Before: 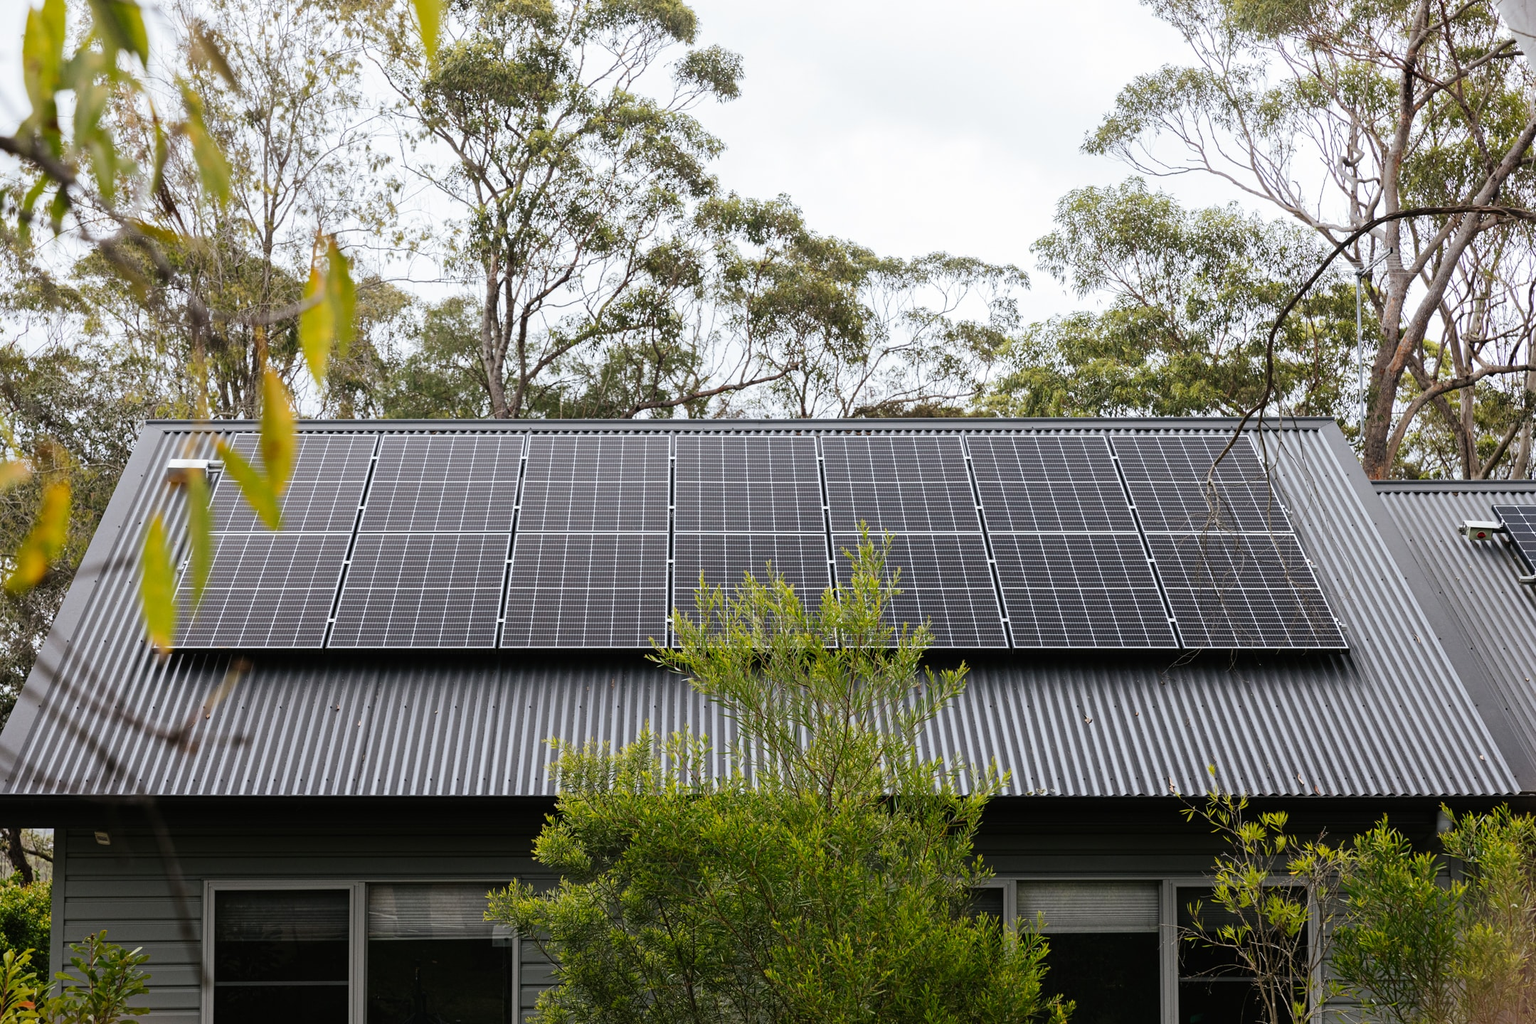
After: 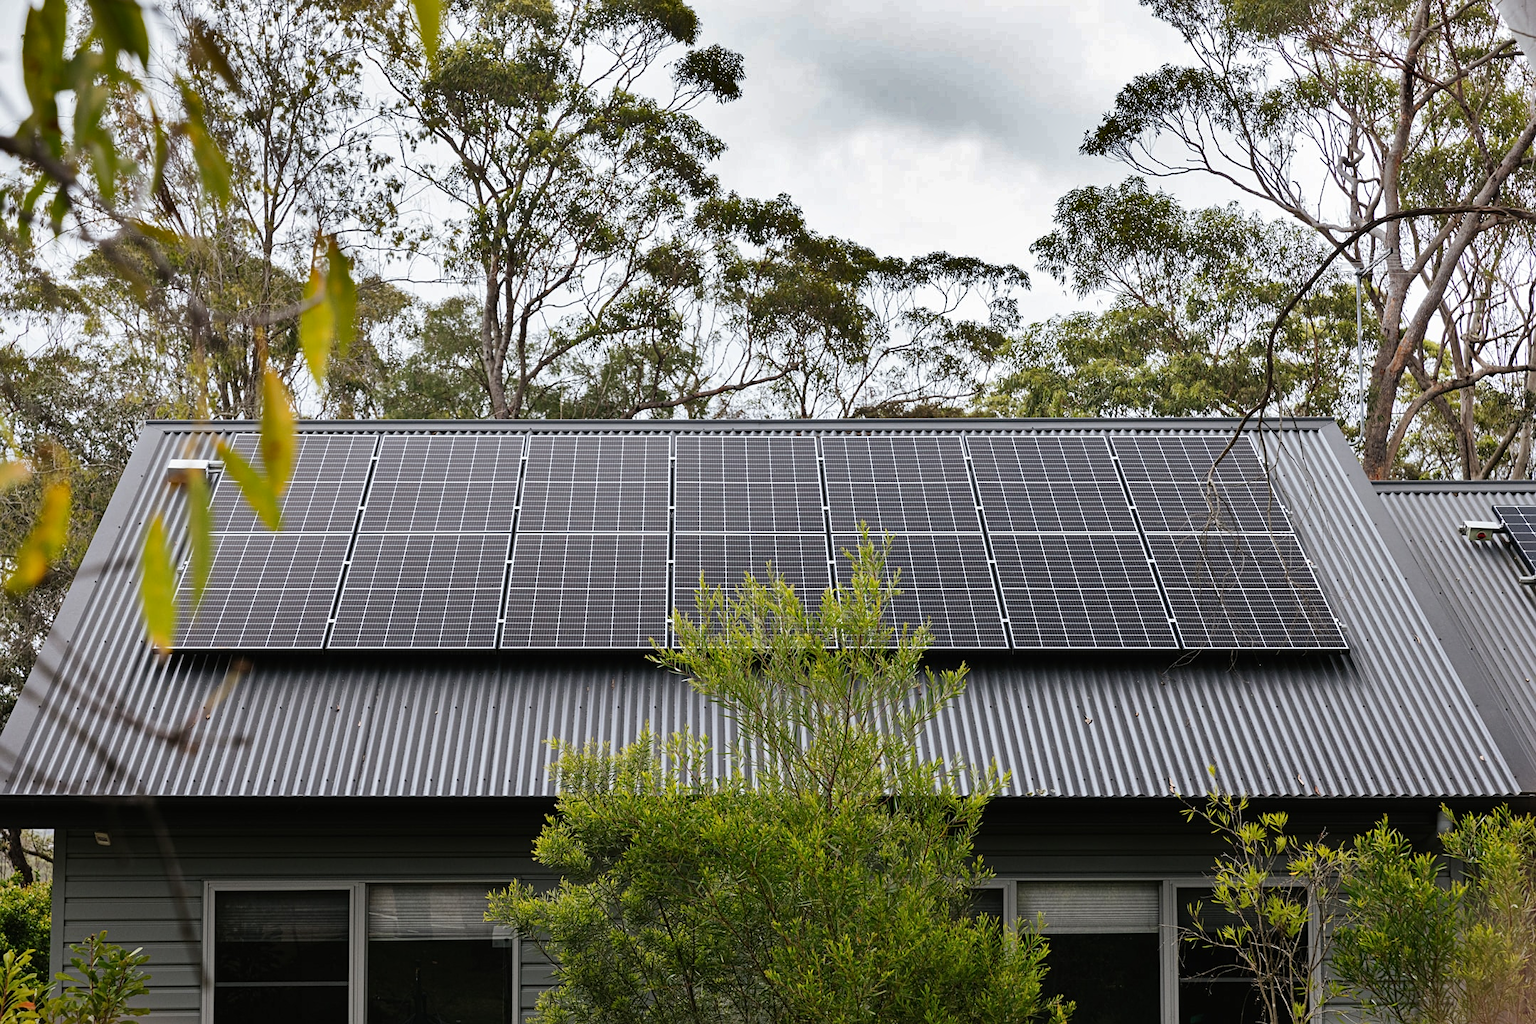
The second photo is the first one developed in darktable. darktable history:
shadows and highlights: shadows 19.13, highlights -83.41, soften with gaussian
sharpen: amount 0.2
